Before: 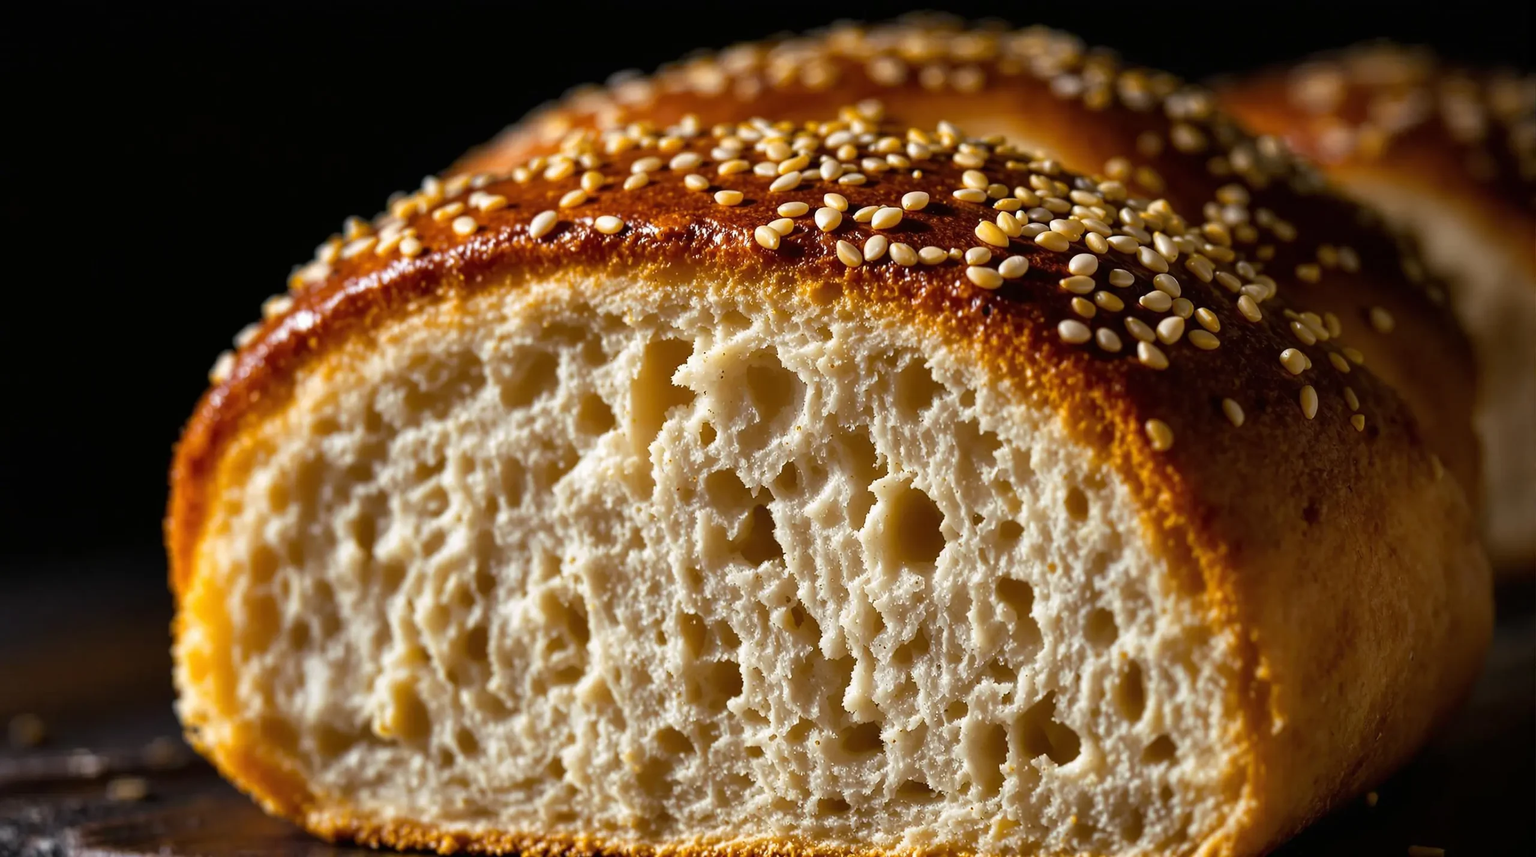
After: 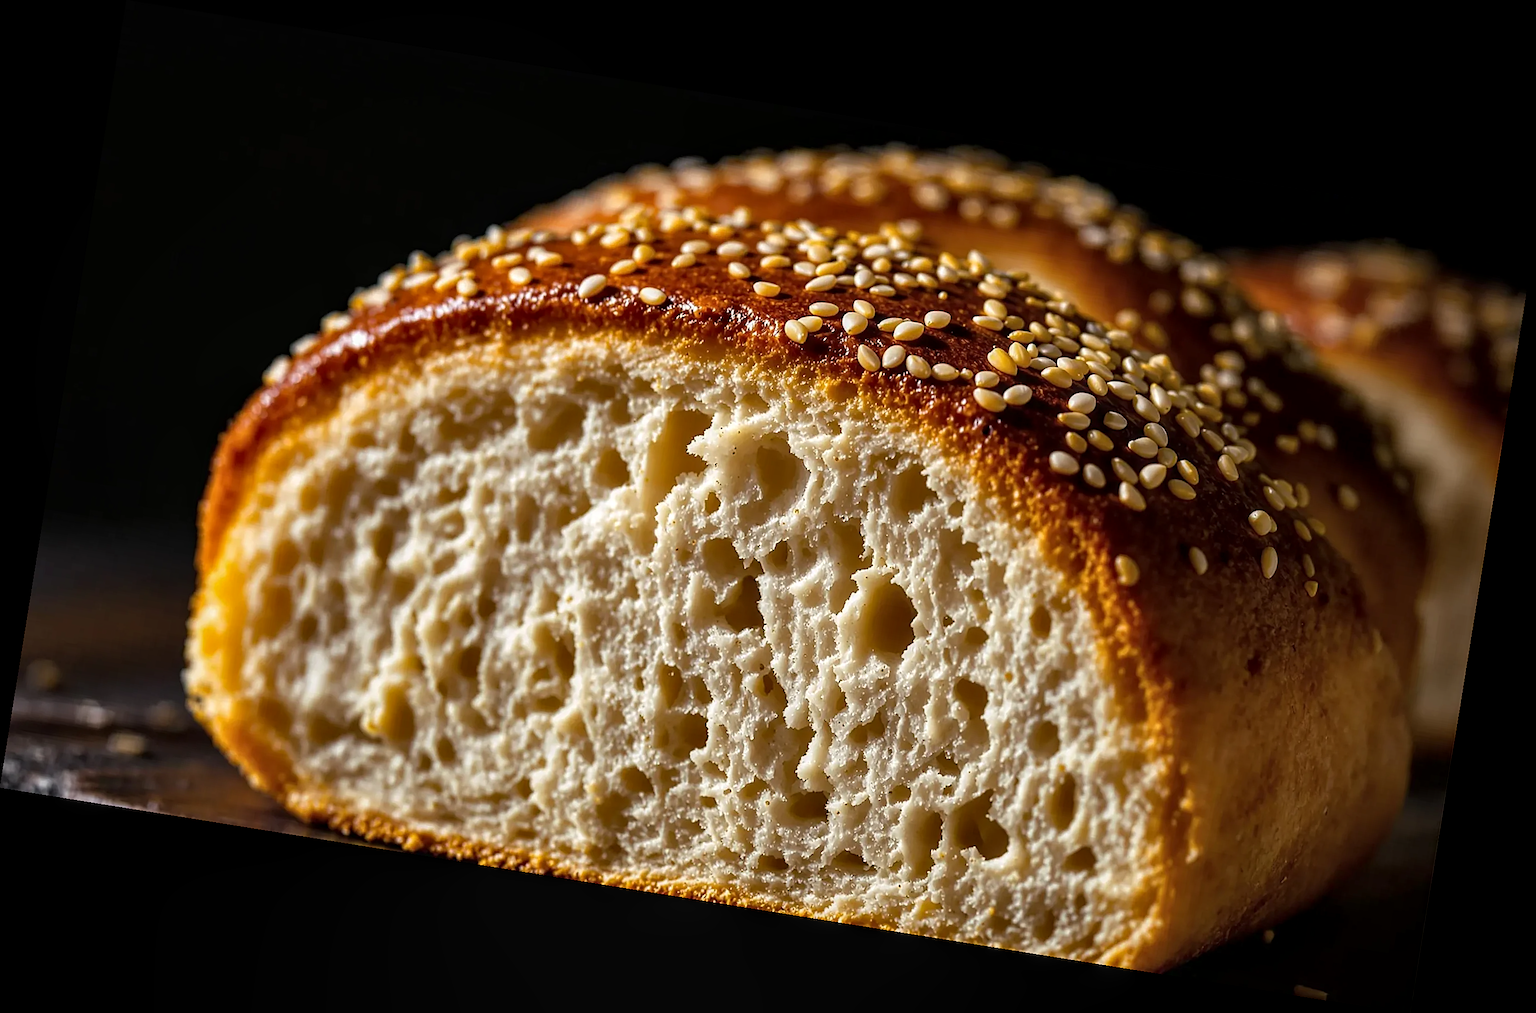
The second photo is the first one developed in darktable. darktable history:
rotate and perspective: rotation 9.12°, automatic cropping off
local contrast: on, module defaults
sharpen: radius 1.967
